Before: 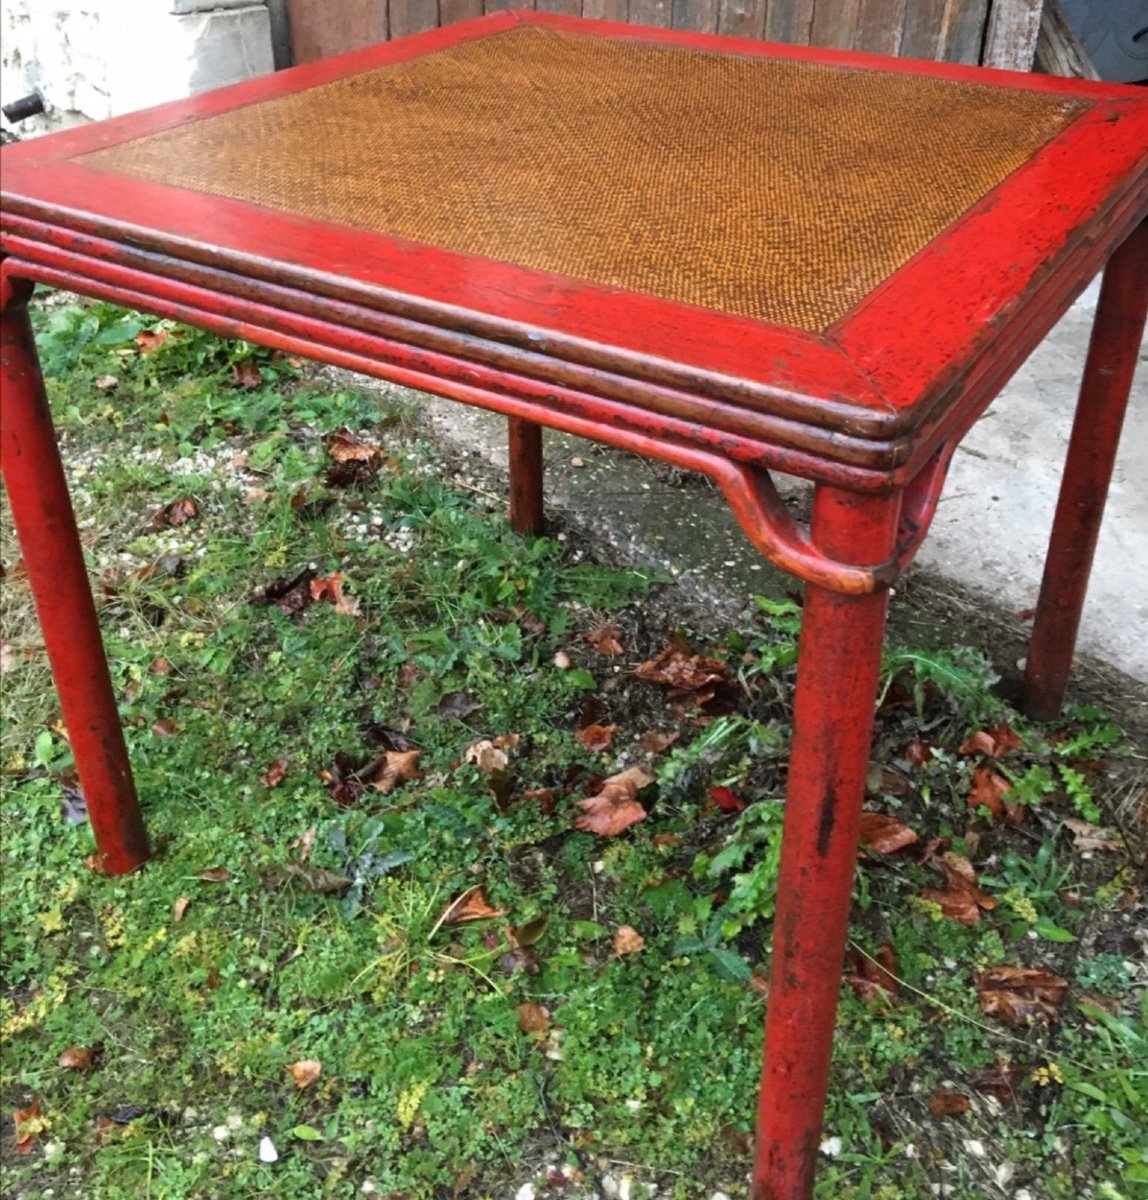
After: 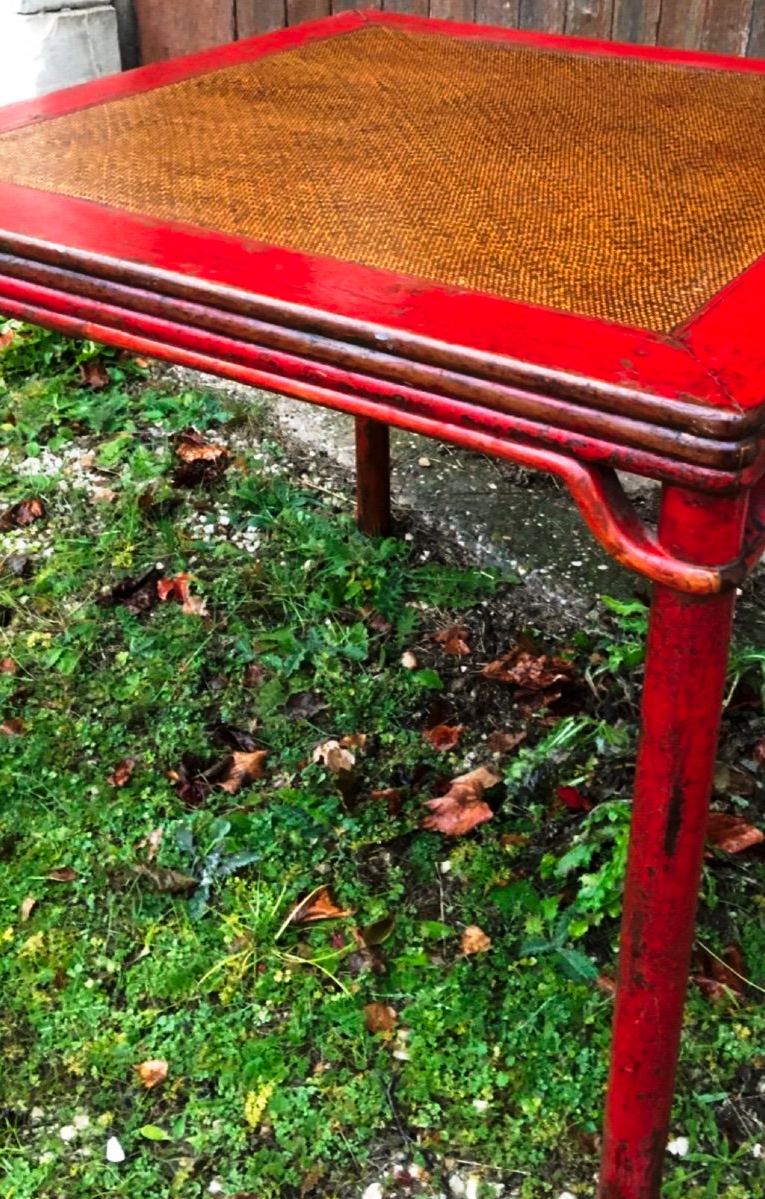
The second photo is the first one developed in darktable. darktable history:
tone curve: curves: ch0 [(0, 0) (0.042, 0.01) (0.223, 0.123) (0.59, 0.574) (0.802, 0.868) (1, 1)], preserve colors none
crop and rotate: left 13.333%, right 20.024%
